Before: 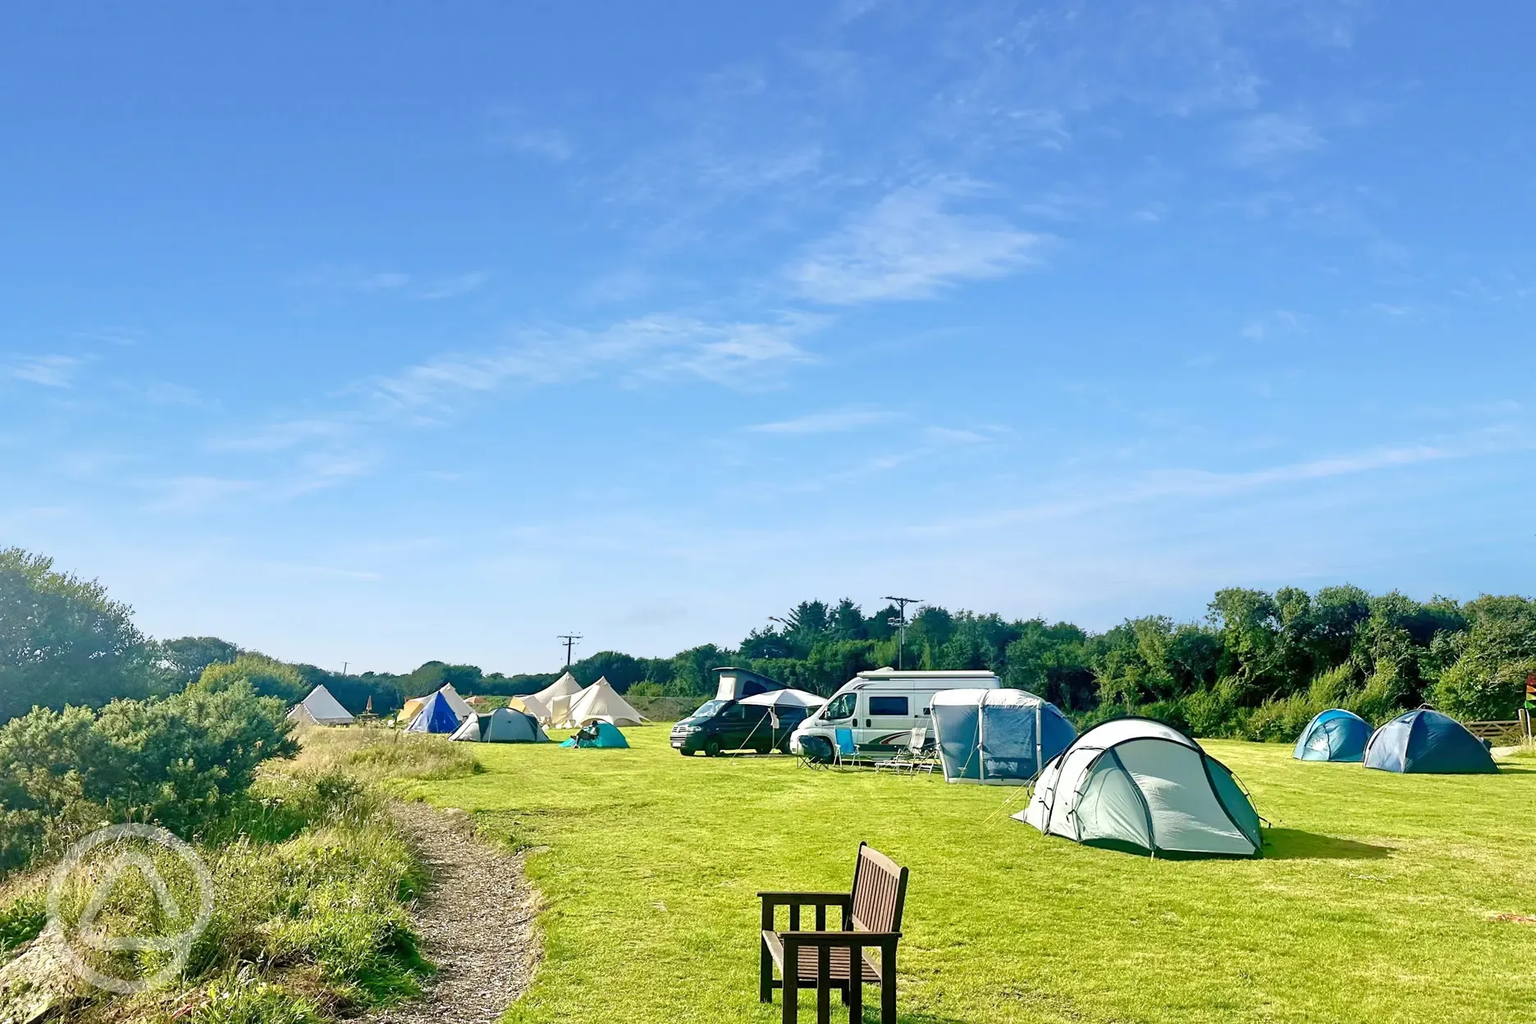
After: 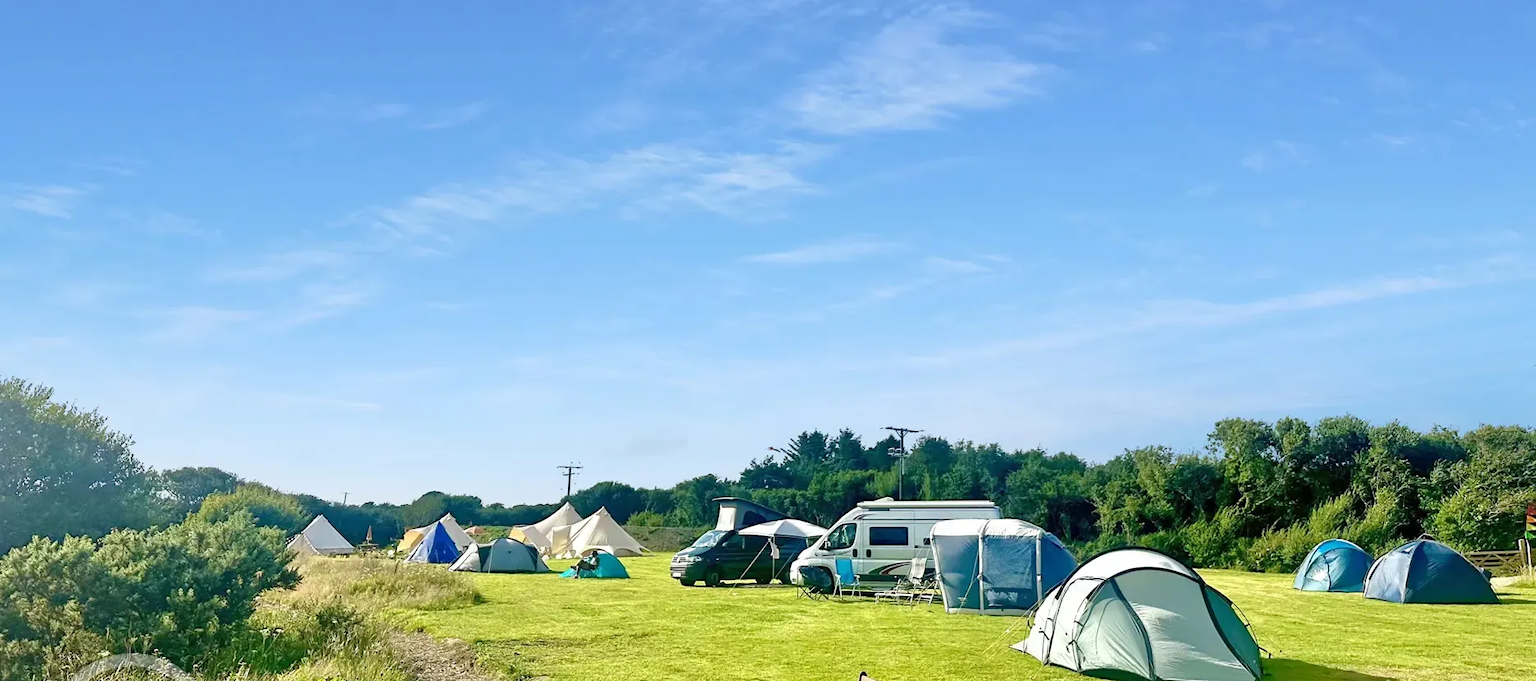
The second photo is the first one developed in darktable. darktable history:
crop: top 16.605%, bottom 16.772%
